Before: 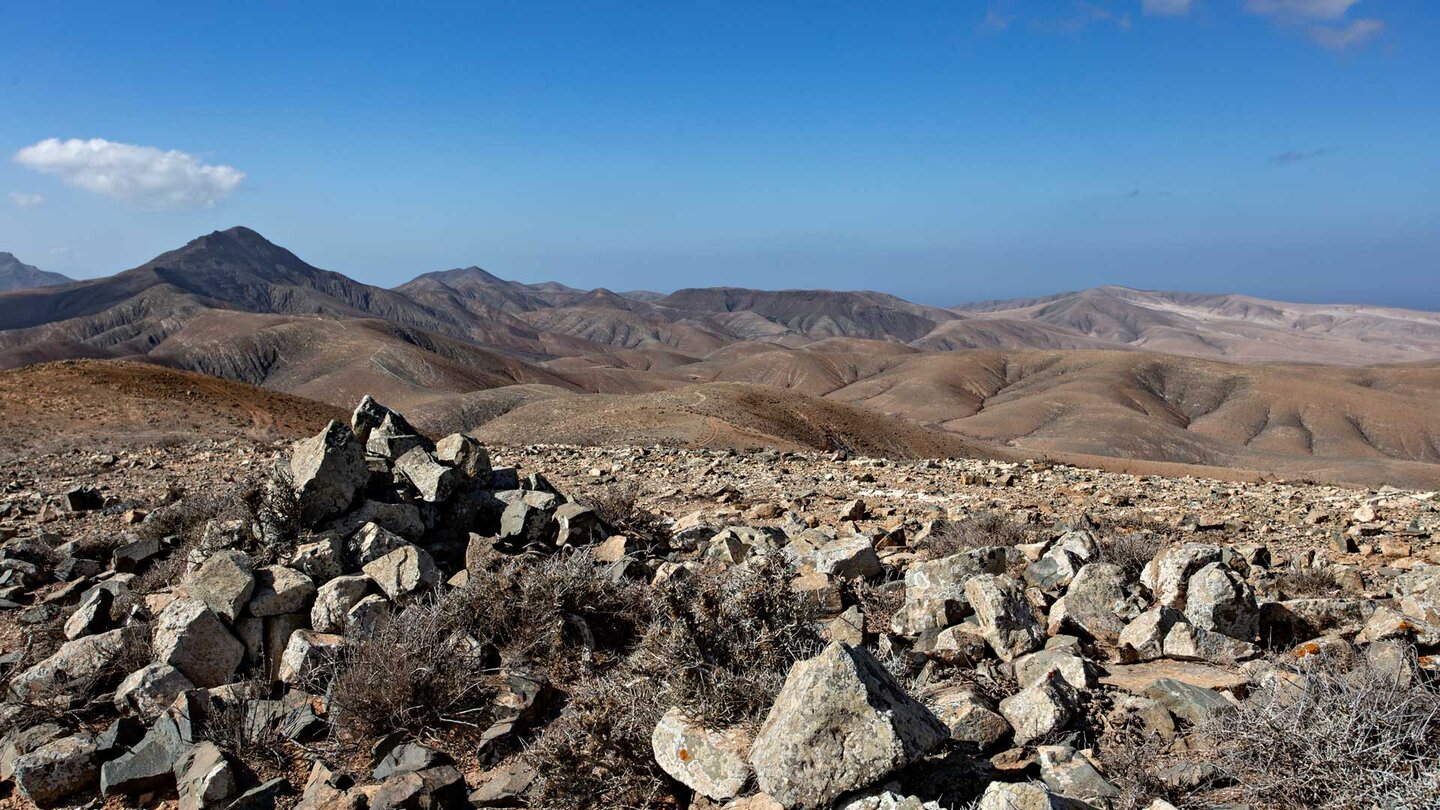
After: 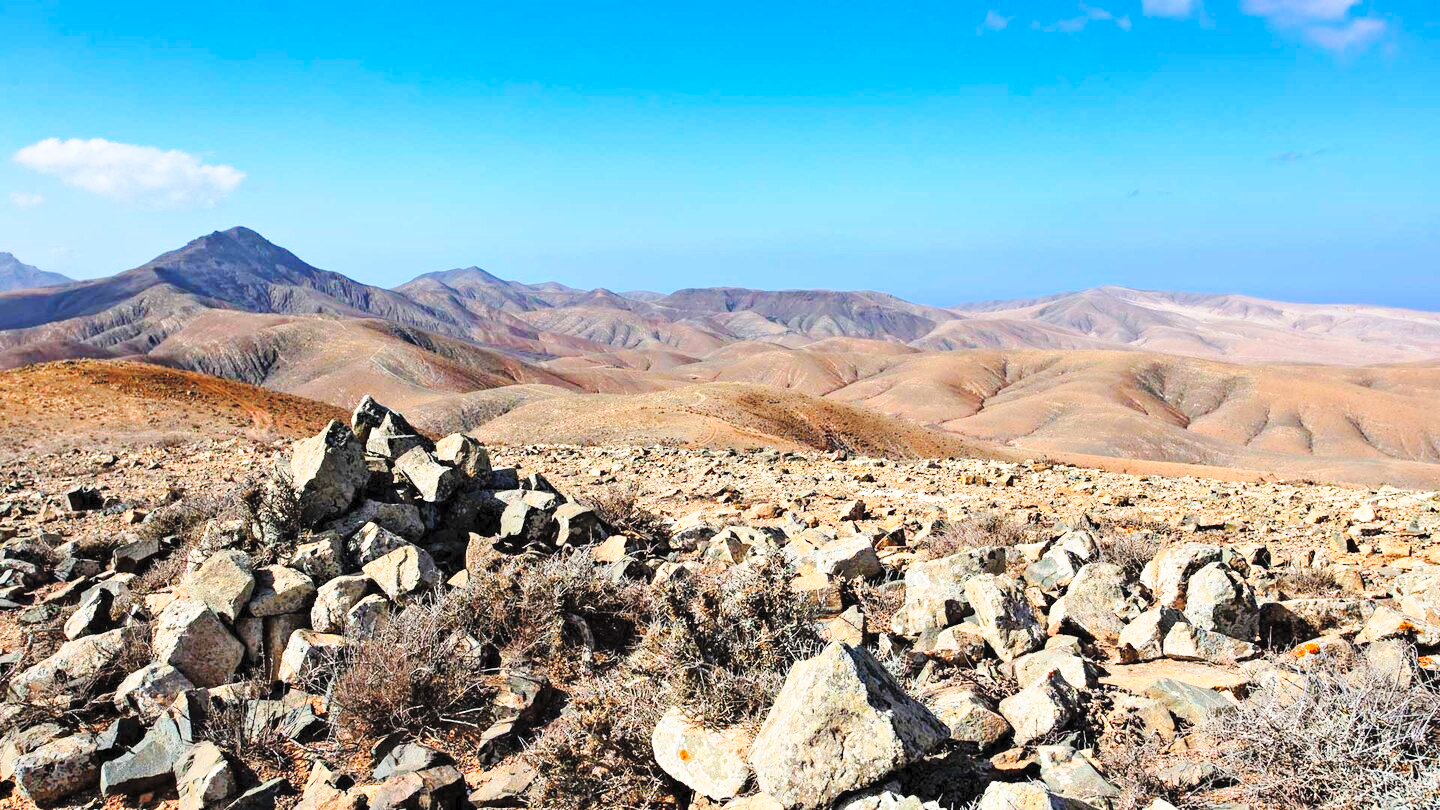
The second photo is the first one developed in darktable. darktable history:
contrast brightness saturation: contrast 0.097, brightness 0.318, saturation 0.148
tone equalizer: edges refinement/feathering 500, mask exposure compensation -1.57 EV, preserve details no
base curve: curves: ch0 [(0, 0) (0.028, 0.03) (0.121, 0.232) (0.46, 0.748) (0.859, 0.968) (1, 1)], preserve colors none
color zones: curves: ch0 [(0, 0.613) (0.01, 0.613) (0.245, 0.448) (0.498, 0.529) (0.642, 0.665) (0.879, 0.777) (0.99, 0.613)]; ch1 [(0, 0) (0.143, 0) (0.286, 0) (0.429, 0) (0.571, 0) (0.714, 0) (0.857, 0)], mix -122.98%
